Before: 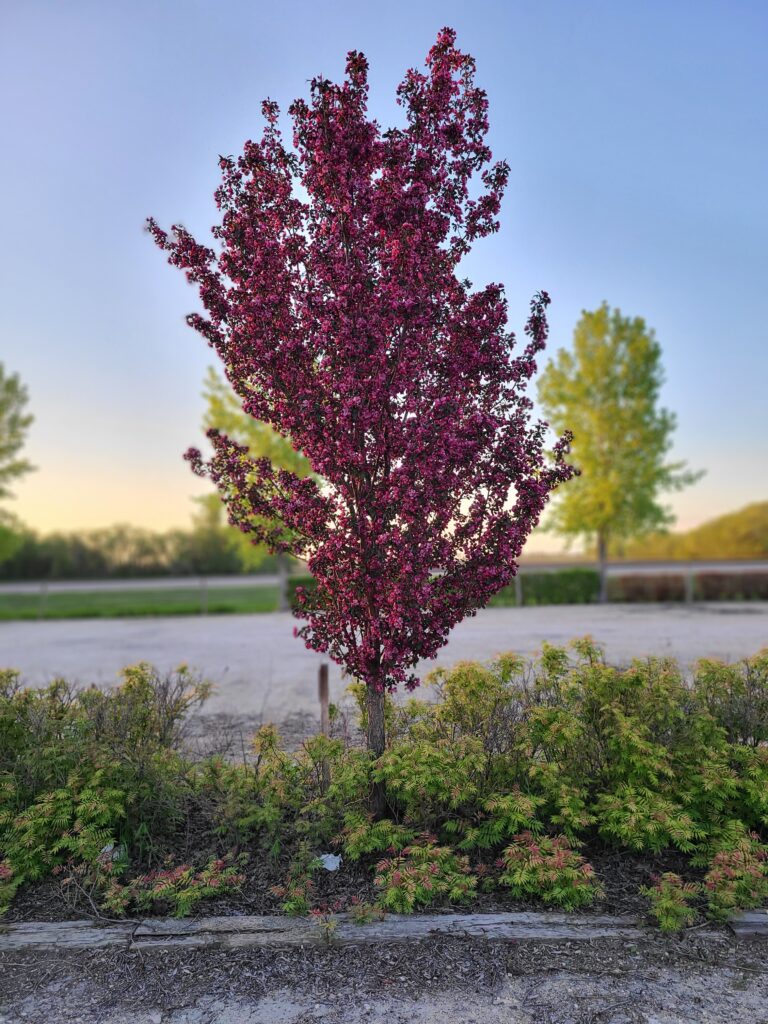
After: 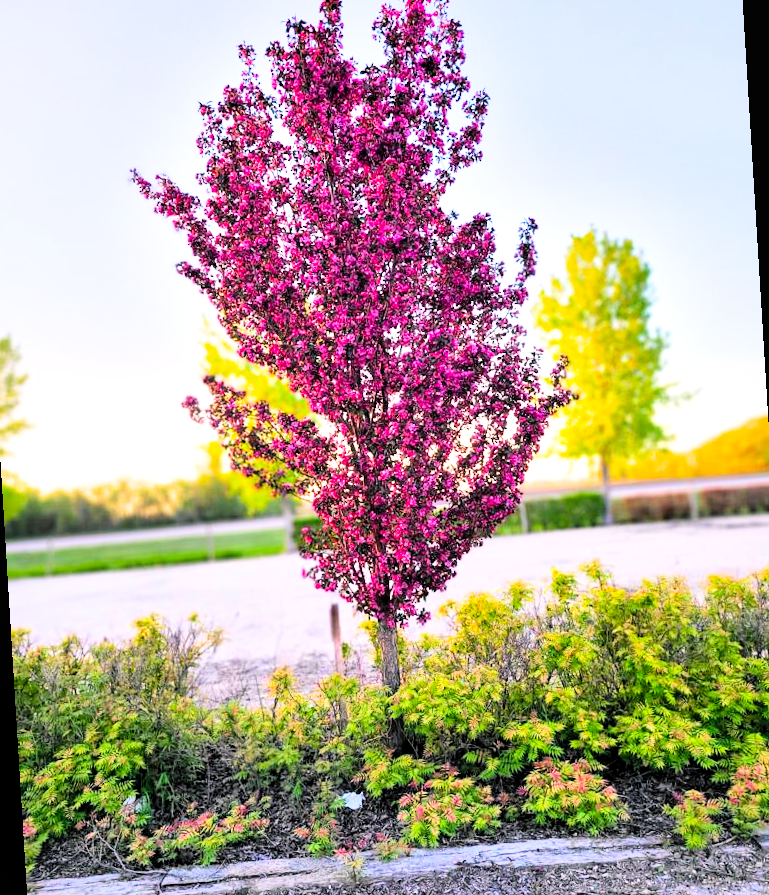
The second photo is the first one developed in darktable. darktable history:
color balance rgb: shadows lift › chroma 2%, shadows lift › hue 217.2°, power › chroma 0.25%, power › hue 60°, highlights gain › chroma 1.5%, highlights gain › hue 309.6°, global offset › luminance -0.5%, perceptual saturation grading › global saturation 15%, global vibrance 20%
rotate and perspective: rotation -3.52°, crop left 0.036, crop right 0.964, crop top 0.081, crop bottom 0.919
filmic rgb: black relative exposure -5 EV, white relative exposure 3.5 EV, hardness 3.19, contrast 1.4, highlights saturation mix -30%
contrast brightness saturation: contrast 0.07, brightness 0.18, saturation 0.4
white balance: emerald 1
exposure: black level correction 0, exposure 1.388 EV, compensate exposure bias true, compensate highlight preservation false
local contrast: mode bilateral grid, contrast 20, coarseness 50, detail 141%, midtone range 0.2
